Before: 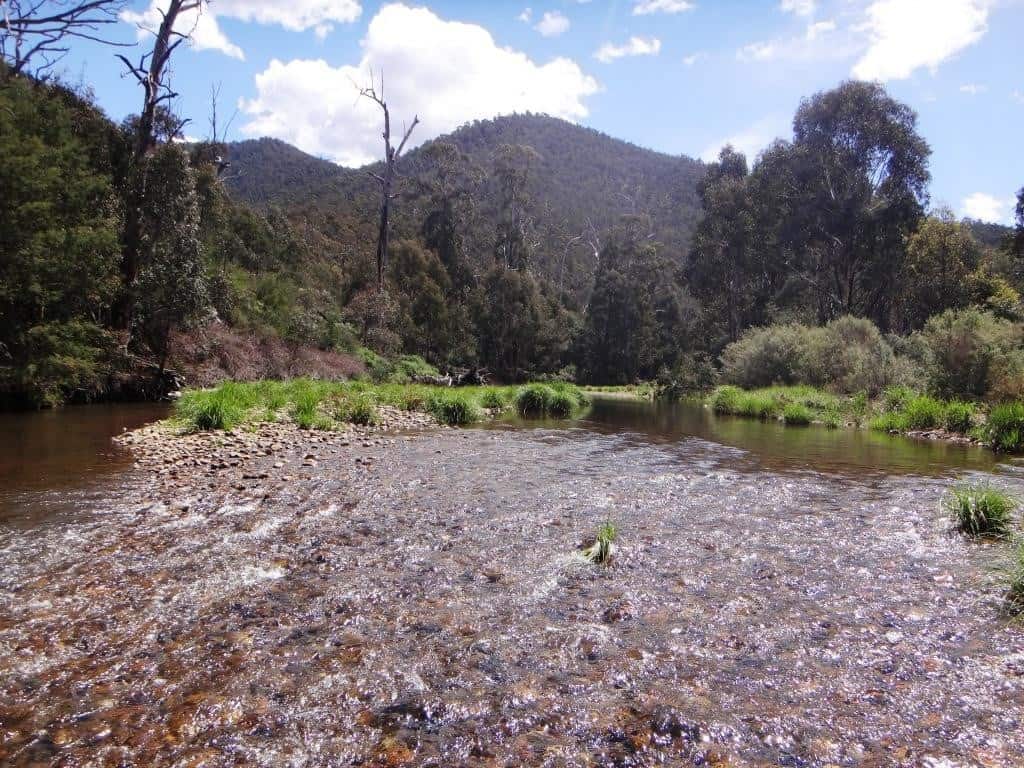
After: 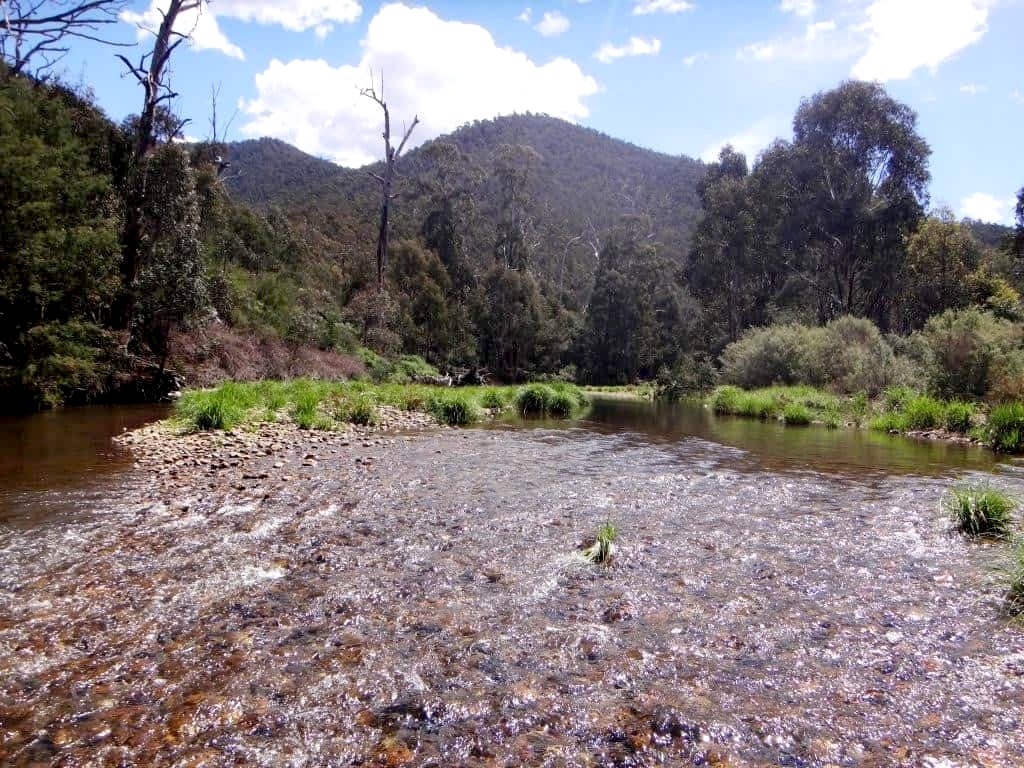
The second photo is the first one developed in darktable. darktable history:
exposure: black level correction 0.007, exposure 0.157 EV, compensate highlight preservation false
